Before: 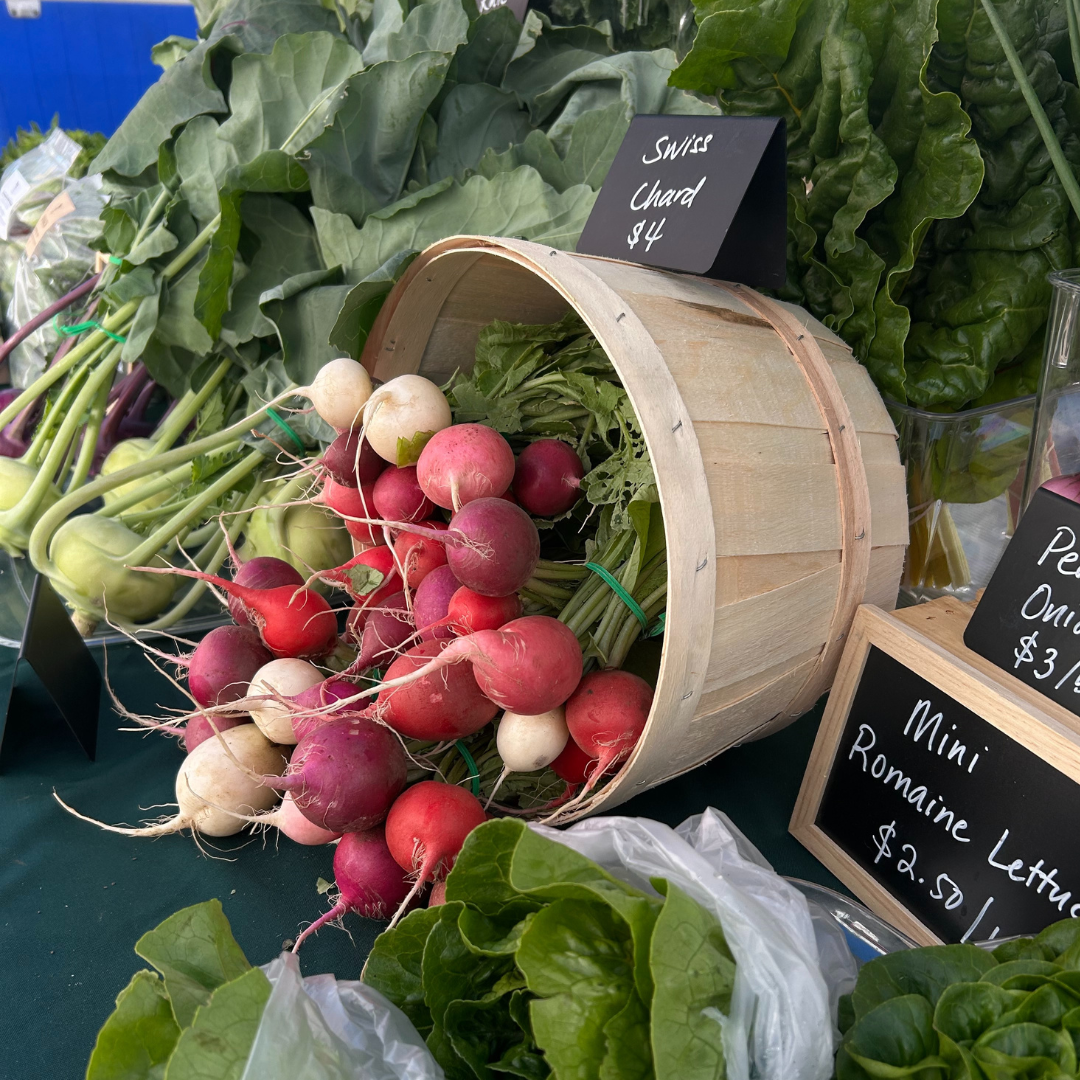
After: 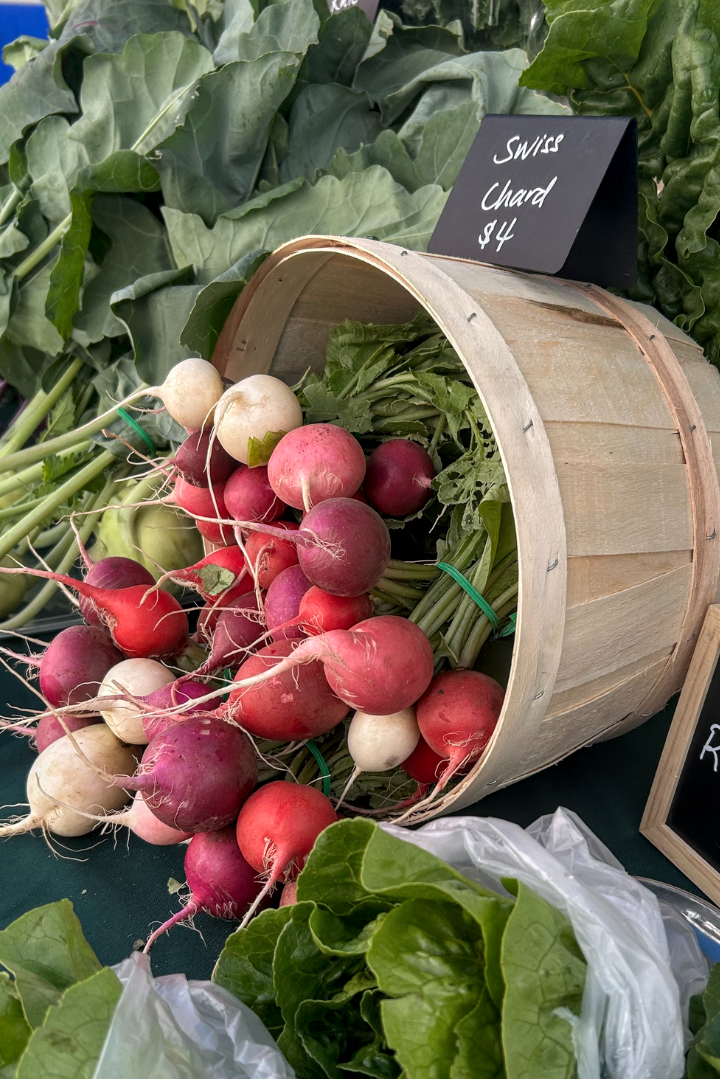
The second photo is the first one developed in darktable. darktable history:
local contrast: on, module defaults
crop and rotate: left 13.867%, right 19.422%
shadows and highlights: low approximation 0.01, soften with gaussian
